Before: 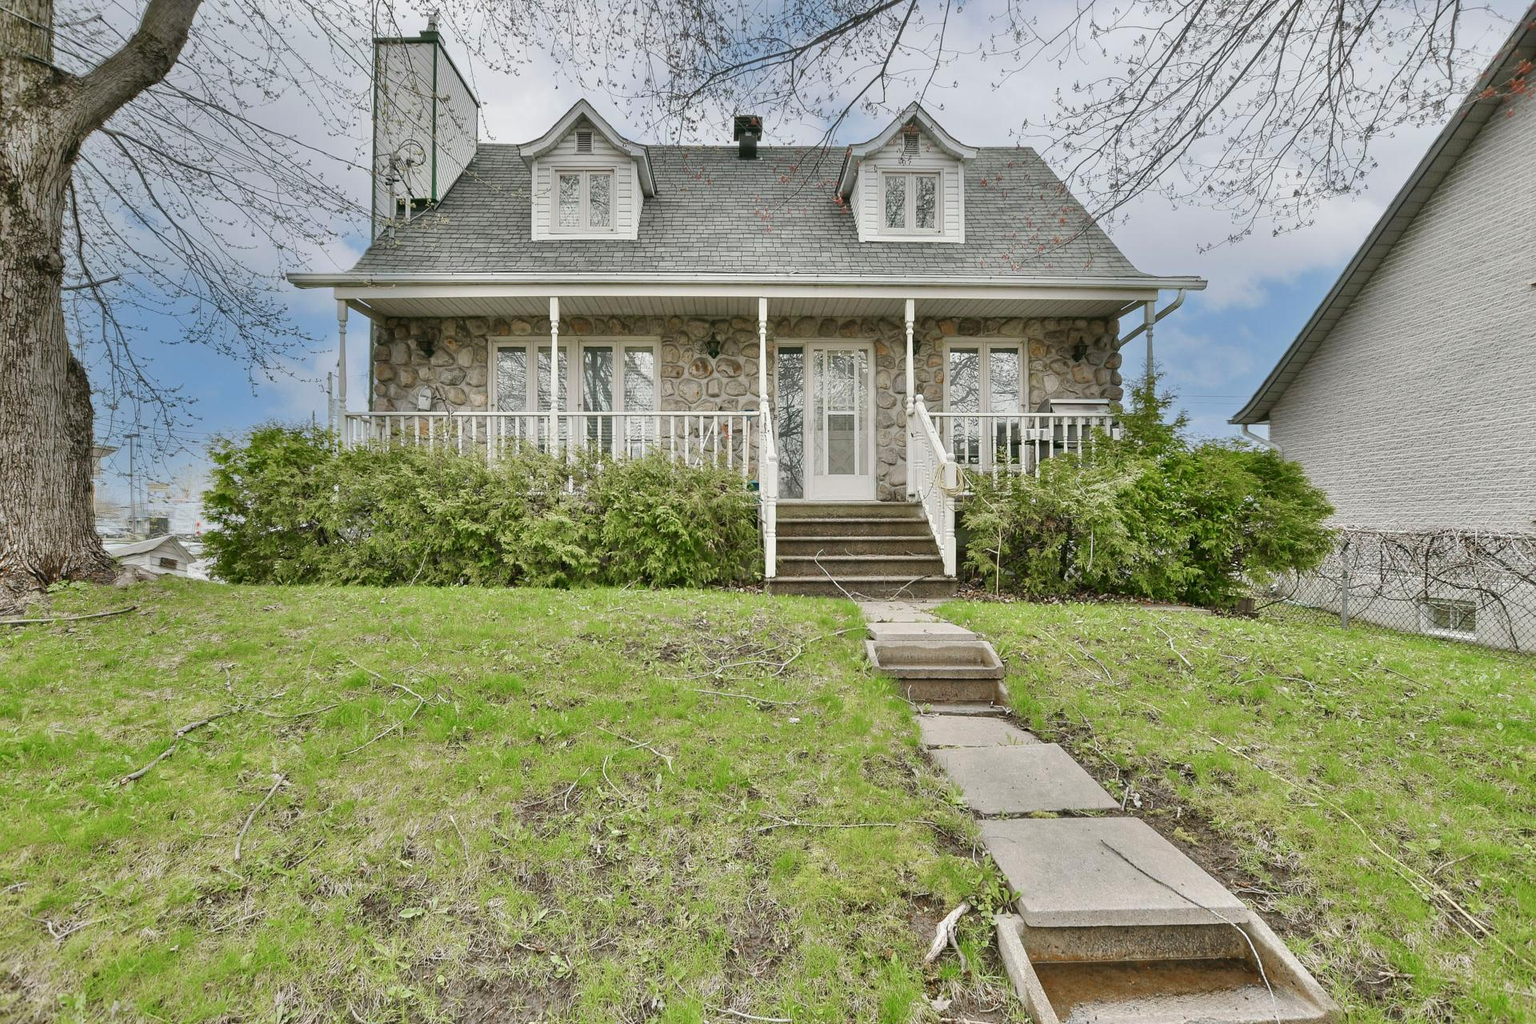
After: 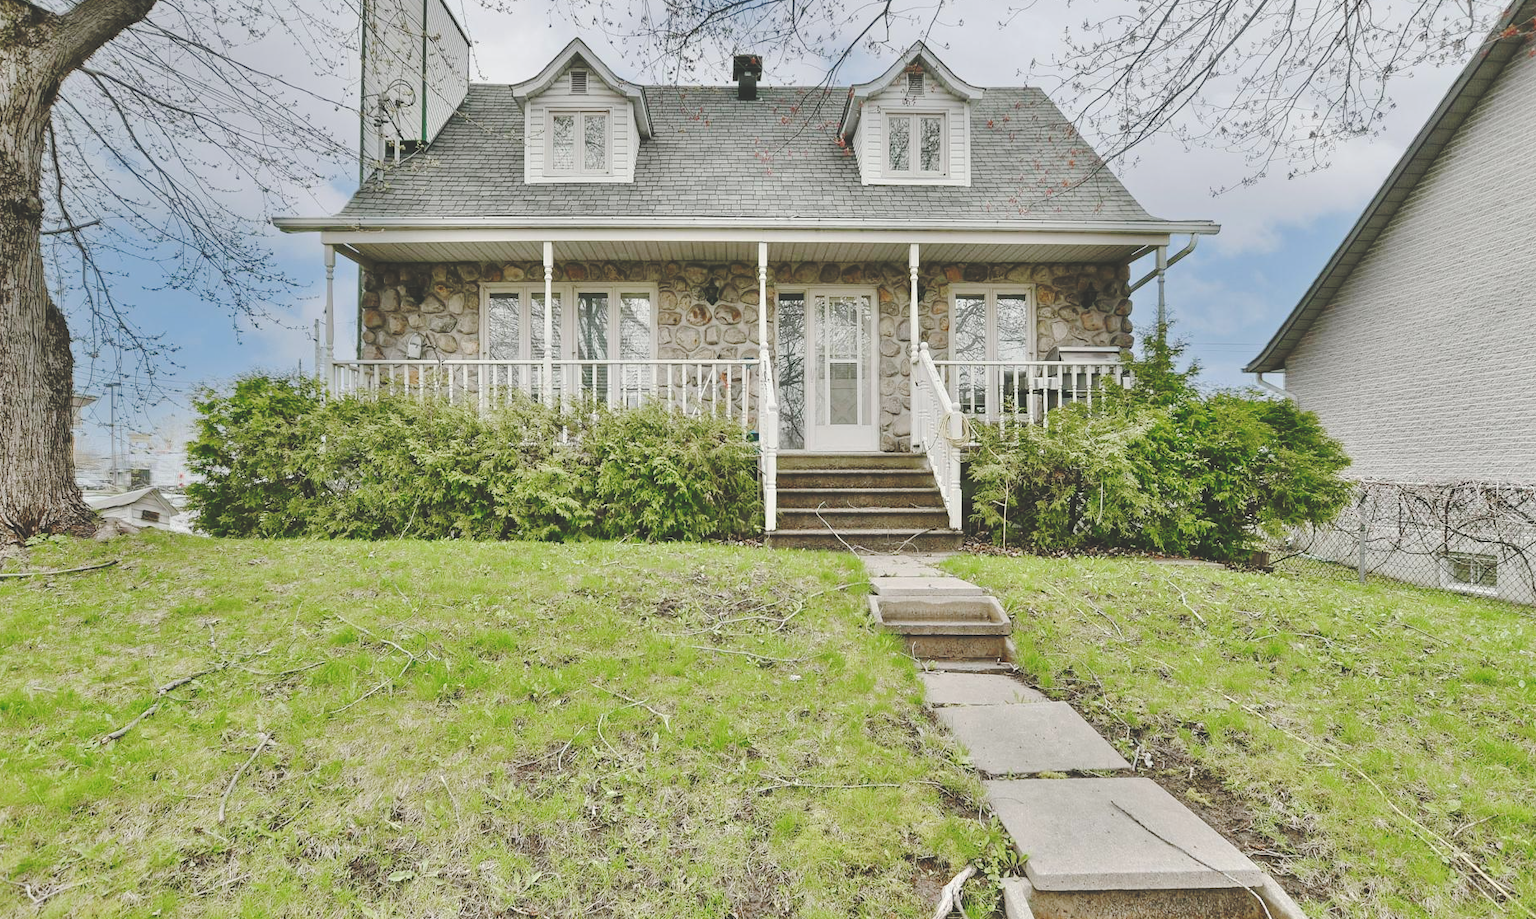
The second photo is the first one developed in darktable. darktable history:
base curve: curves: ch0 [(0, 0.024) (0.055, 0.065) (0.121, 0.166) (0.236, 0.319) (0.693, 0.726) (1, 1)], preserve colors none
crop: left 1.507%, top 6.147%, right 1.379%, bottom 6.637%
